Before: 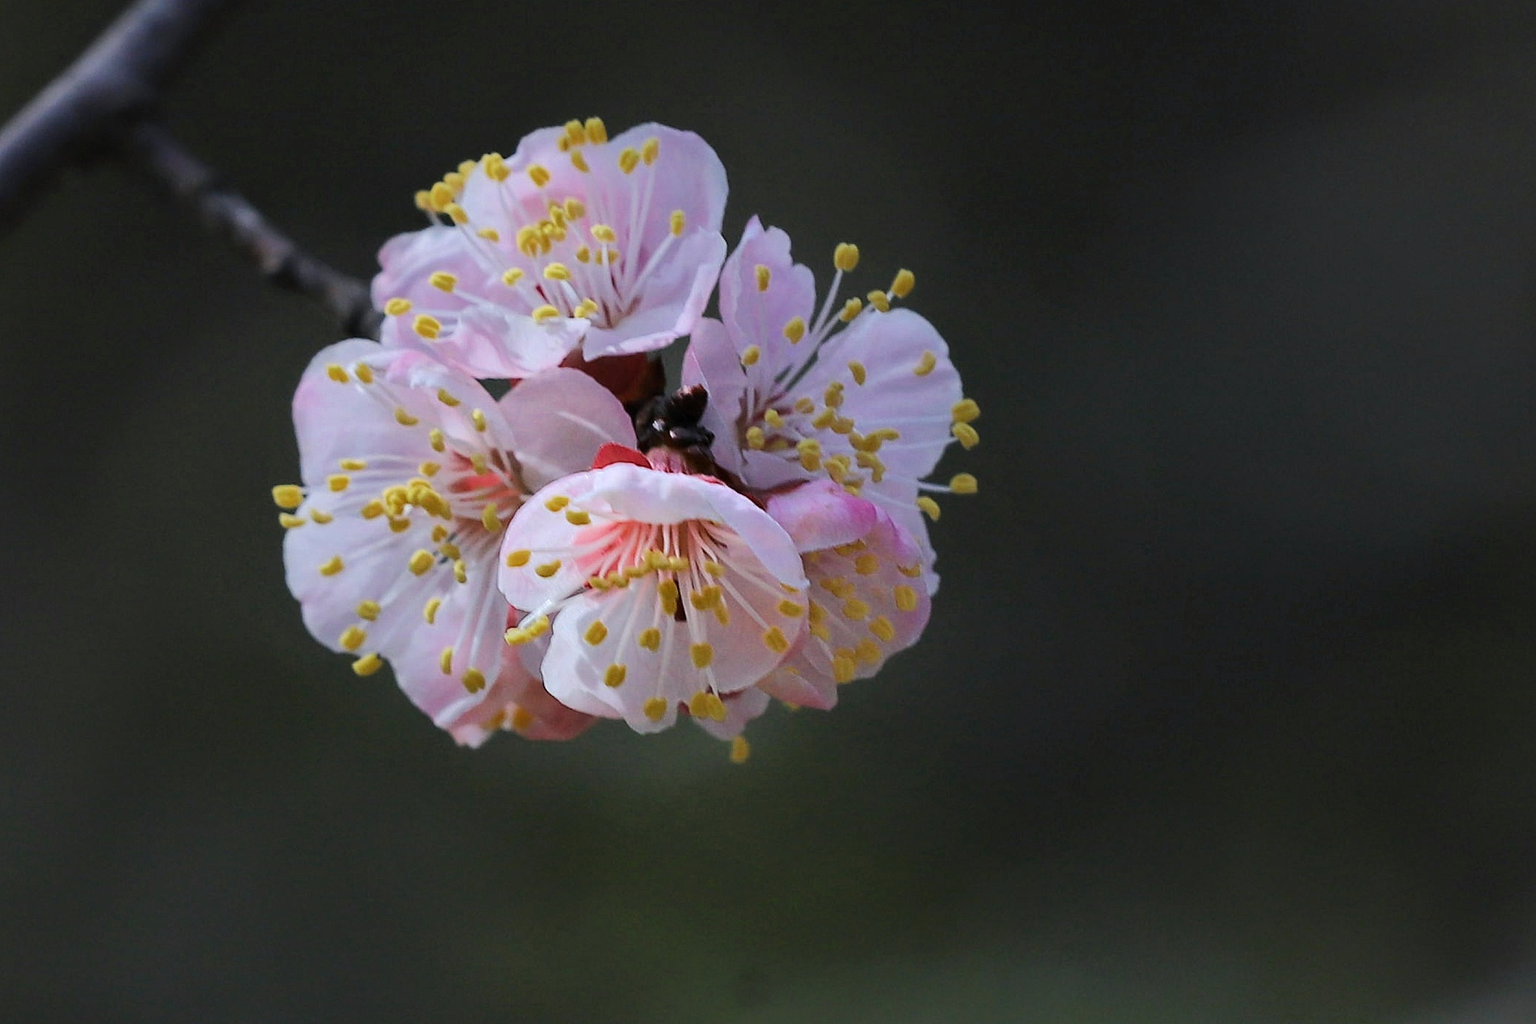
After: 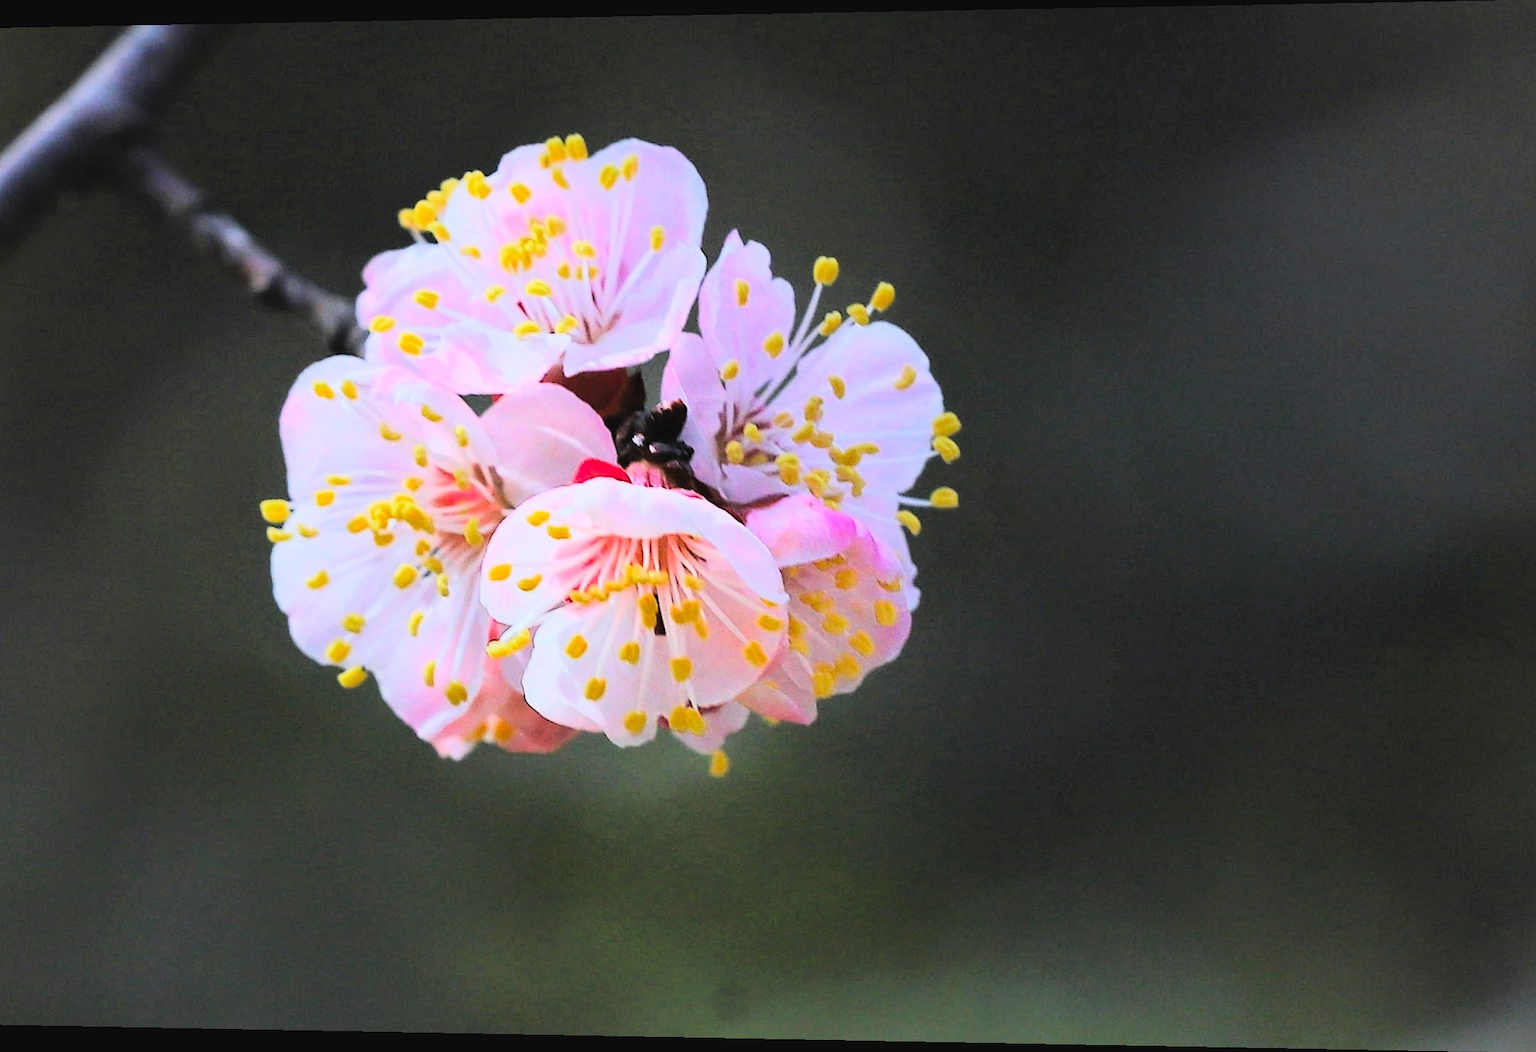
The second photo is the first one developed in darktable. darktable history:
contrast brightness saturation: contrast -0.19, saturation 0.19
rotate and perspective: lens shift (horizontal) -0.055, automatic cropping off
tone curve: curves: ch0 [(0, 0) (0.004, 0) (0.133, 0.071) (0.325, 0.456) (0.832, 0.957) (1, 1)], color space Lab, linked channels, preserve colors none
